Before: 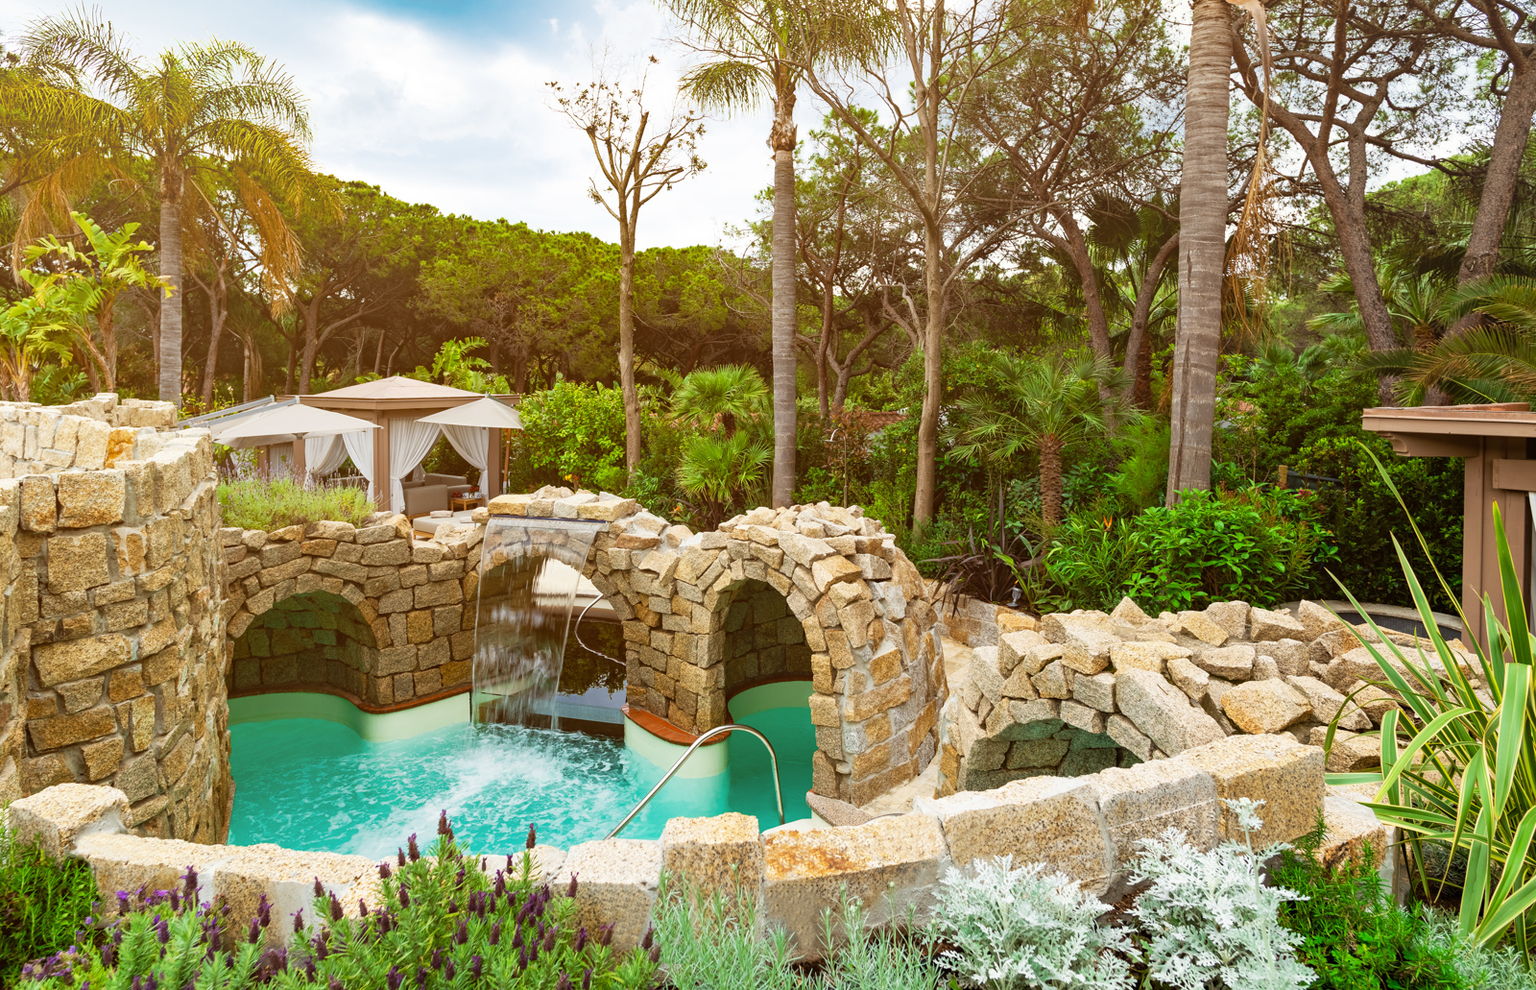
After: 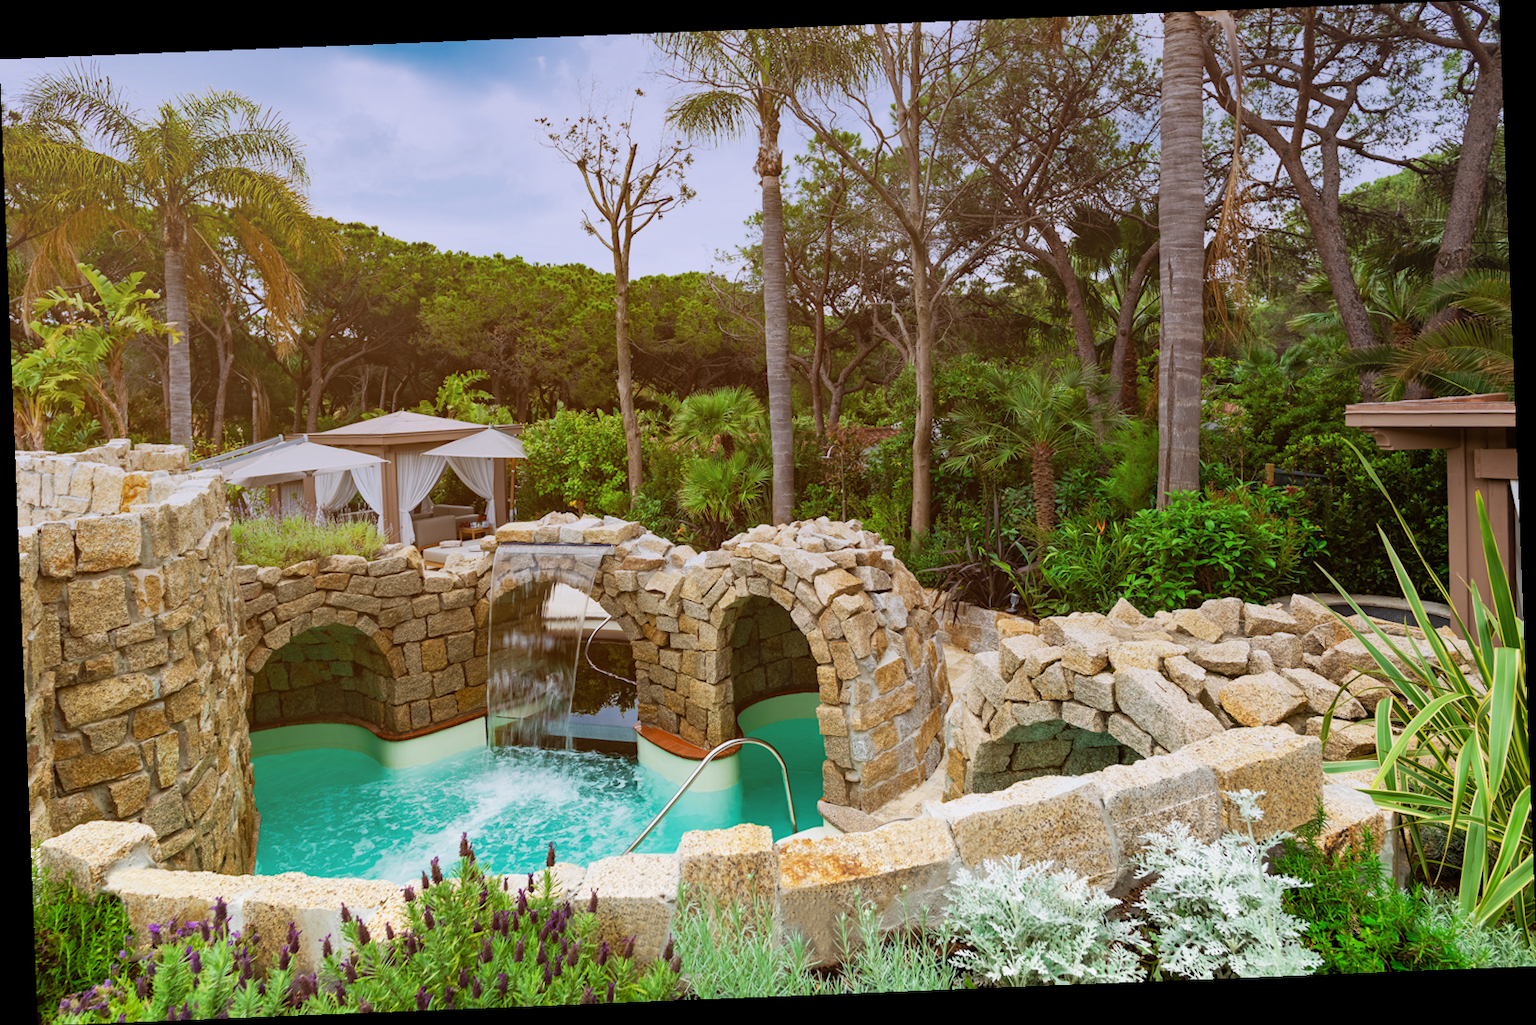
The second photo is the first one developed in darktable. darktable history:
rotate and perspective: rotation -2.29°, automatic cropping off
graduated density: hue 238.83°, saturation 50%
